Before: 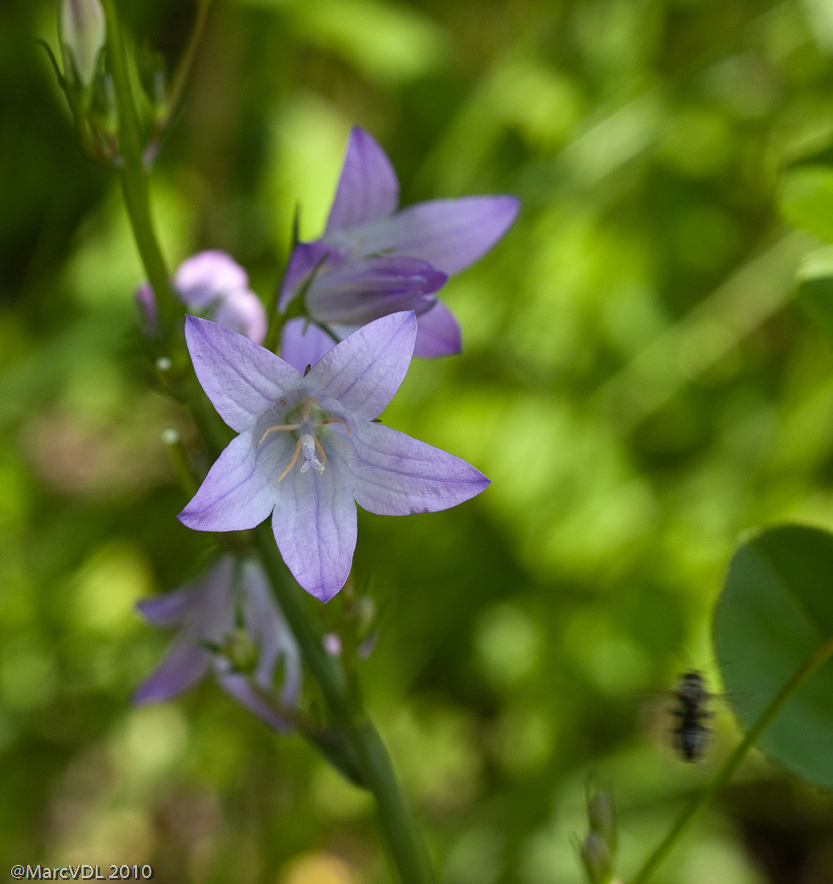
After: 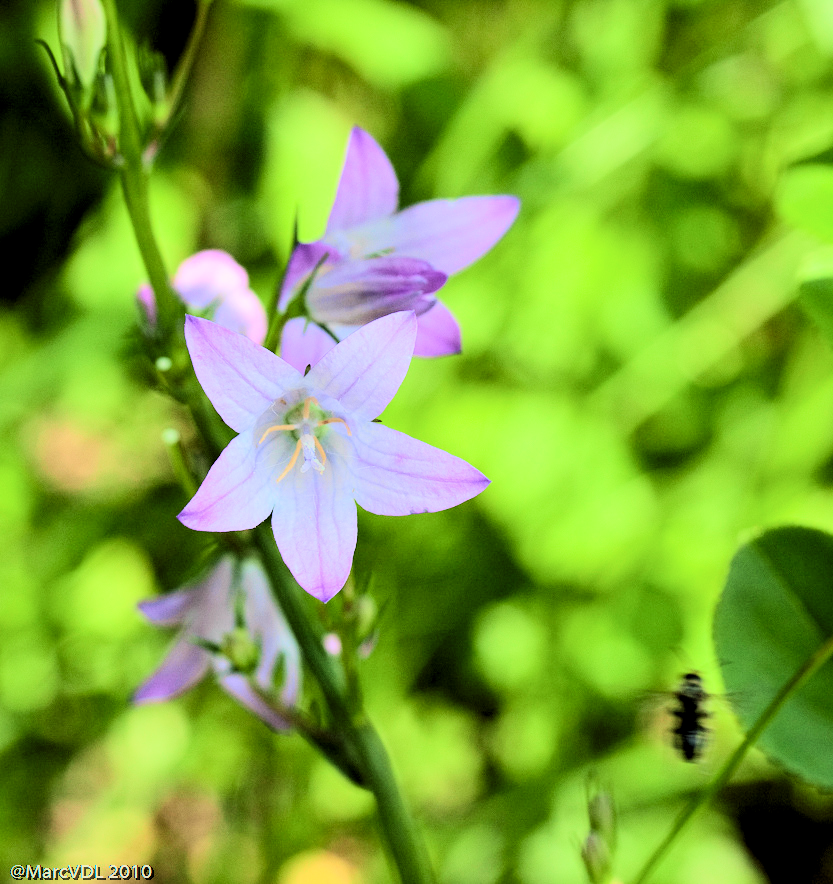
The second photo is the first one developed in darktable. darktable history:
levels: levels [0.116, 0.574, 1]
tone curve: curves: ch0 [(0, 0.003) (0.044, 0.032) (0.12, 0.089) (0.19, 0.175) (0.271, 0.294) (0.457, 0.546) (0.588, 0.71) (0.701, 0.815) (0.86, 0.922) (1, 0.982)]; ch1 [(0, 0) (0.247, 0.215) (0.433, 0.382) (0.466, 0.426) (0.493, 0.481) (0.501, 0.5) (0.517, 0.524) (0.557, 0.582) (0.598, 0.651) (0.671, 0.735) (0.796, 0.85) (1, 1)]; ch2 [(0, 0) (0.249, 0.216) (0.357, 0.317) (0.448, 0.432) (0.478, 0.492) (0.498, 0.499) (0.517, 0.53) (0.537, 0.57) (0.569, 0.623) (0.61, 0.663) (0.706, 0.75) (0.808, 0.809) (0.991, 0.968)], color space Lab, independent channels, preserve colors none
tone equalizer: -7 EV 0.159 EV, -6 EV 0.618 EV, -5 EV 1.18 EV, -4 EV 1.31 EV, -3 EV 1.18 EV, -2 EV 0.6 EV, -1 EV 0.159 EV, edges refinement/feathering 500, mask exposure compensation -1.57 EV, preserve details no
